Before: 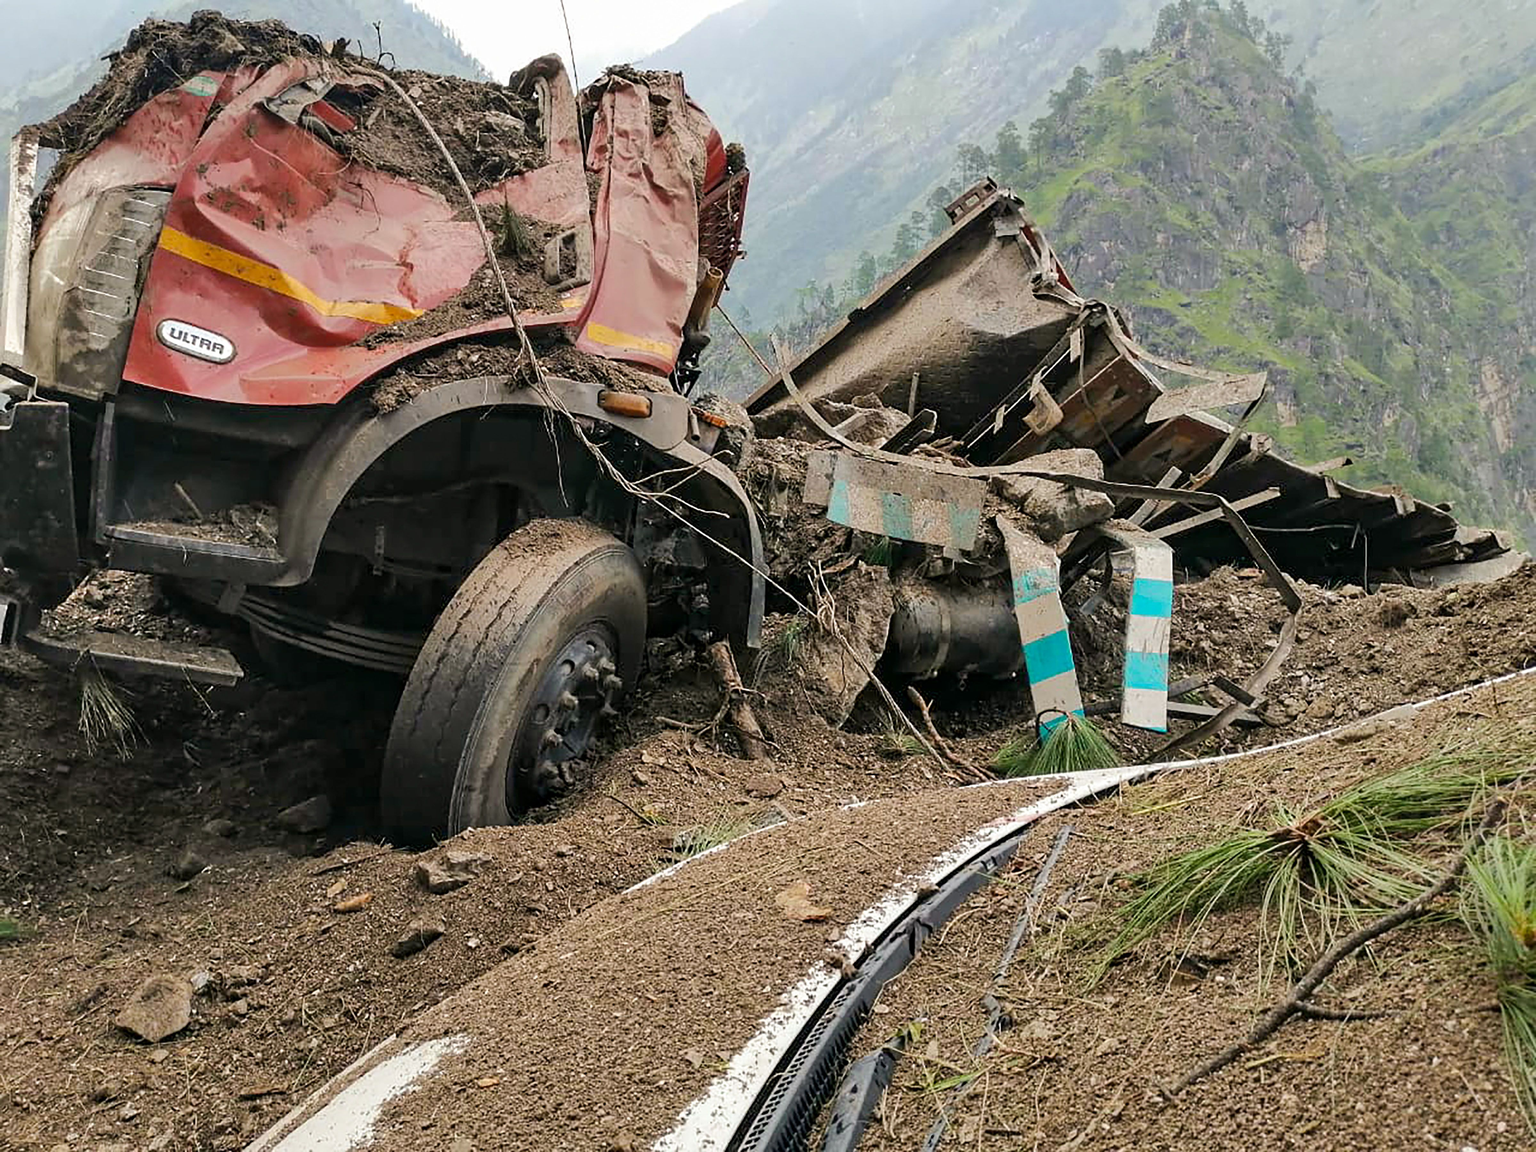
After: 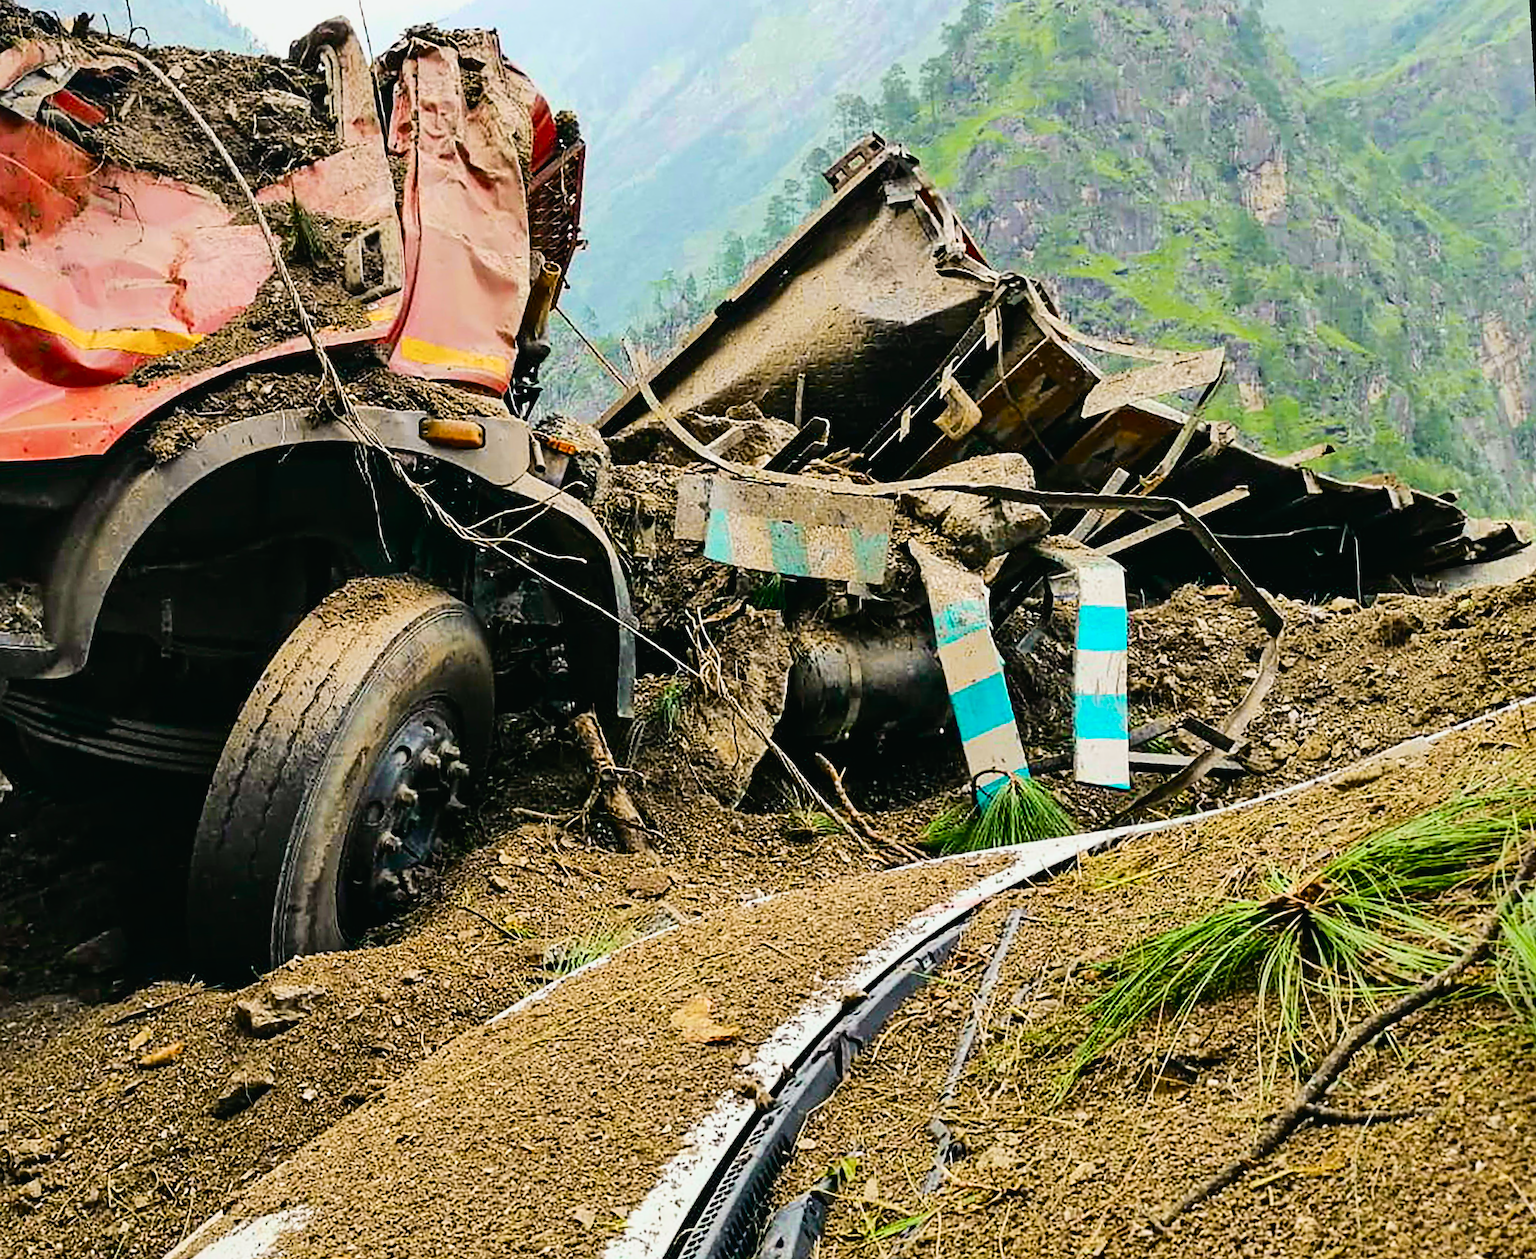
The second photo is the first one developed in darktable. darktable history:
rotate and perspective: rotation -3.52°, crop left 0.036, crop right 0.964, crop top 0.081, crop bottom 0.919
filmic rgb: black relative exposure -7.65 EV, white relative exposure 4.56 EV, hardness 3.61, contrast 1.05
sharpen: on, module defaults
crop and rotate: left 14.584%
white balance: red 1, blue 1
color balance rgb: perceptual saturation grading › global saturation 25%, global vibrance 20%
tone curve: curves: ch0 [(0, 0.018) (0.162, 0.128) (0.434, 0.478) (0.667, 0.785) (0.819, 0.943) (1, 0.991)]; ch1 [(0, 0) (0.402, 0.36) (0.476, 0.449) (0.506, 0.505) (0.523, 0.518) (0.582, 0.586) (0.641, 0.668) (0.7, 0.741) (1, 1)]; ch2 [(0, 0) (0.416, 0.403) (0.483, 0.472) (0.503, 0.505) (0.521, 0.519) (0.547, 0.561) (0.597, 0.643) (0.699, 0.759) (0.997, 0.858)], color space Lab, independent channels
